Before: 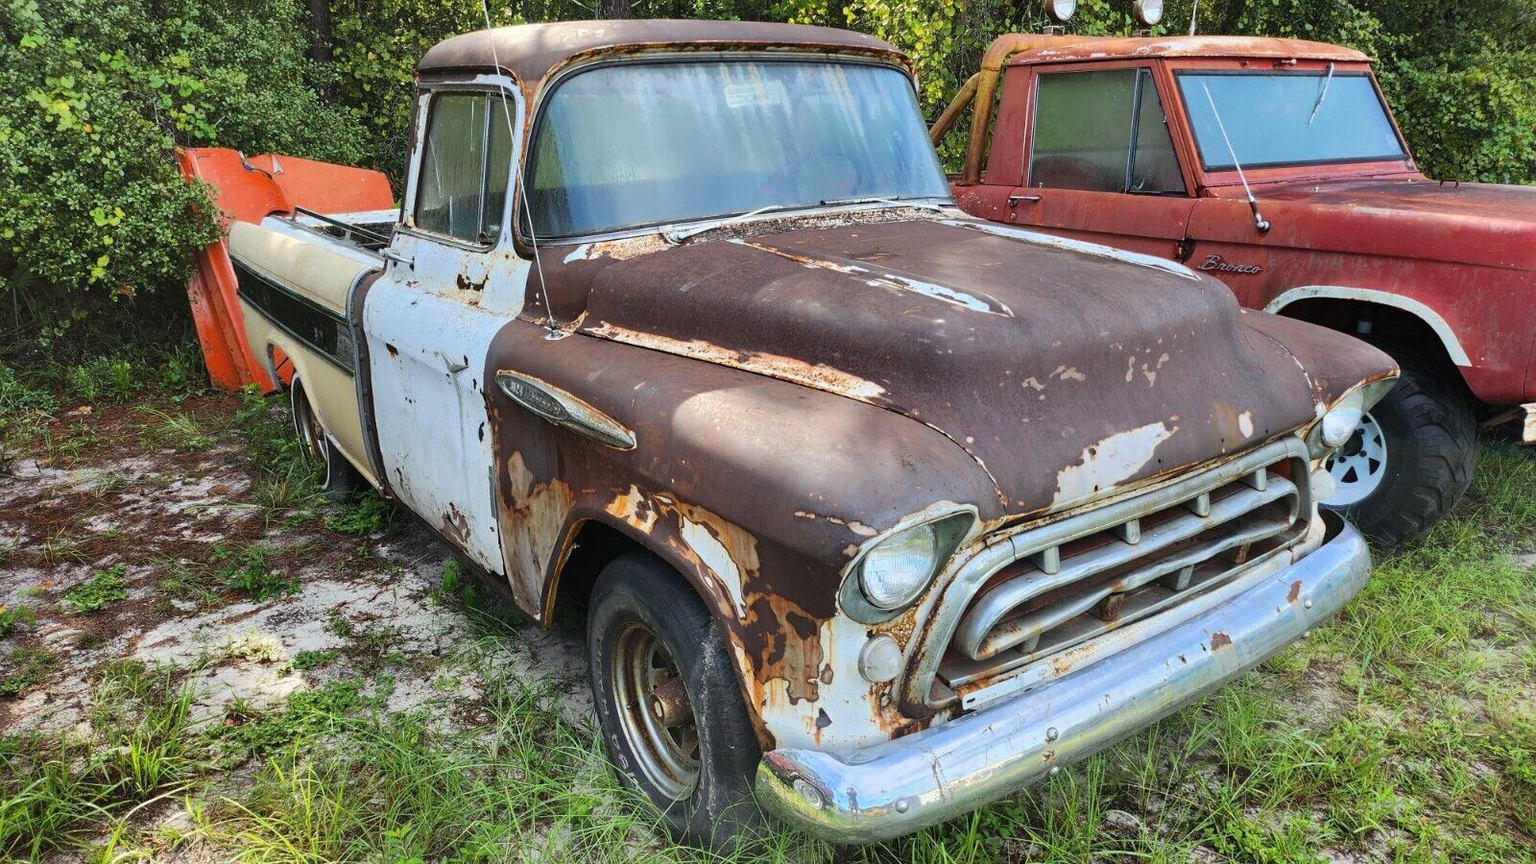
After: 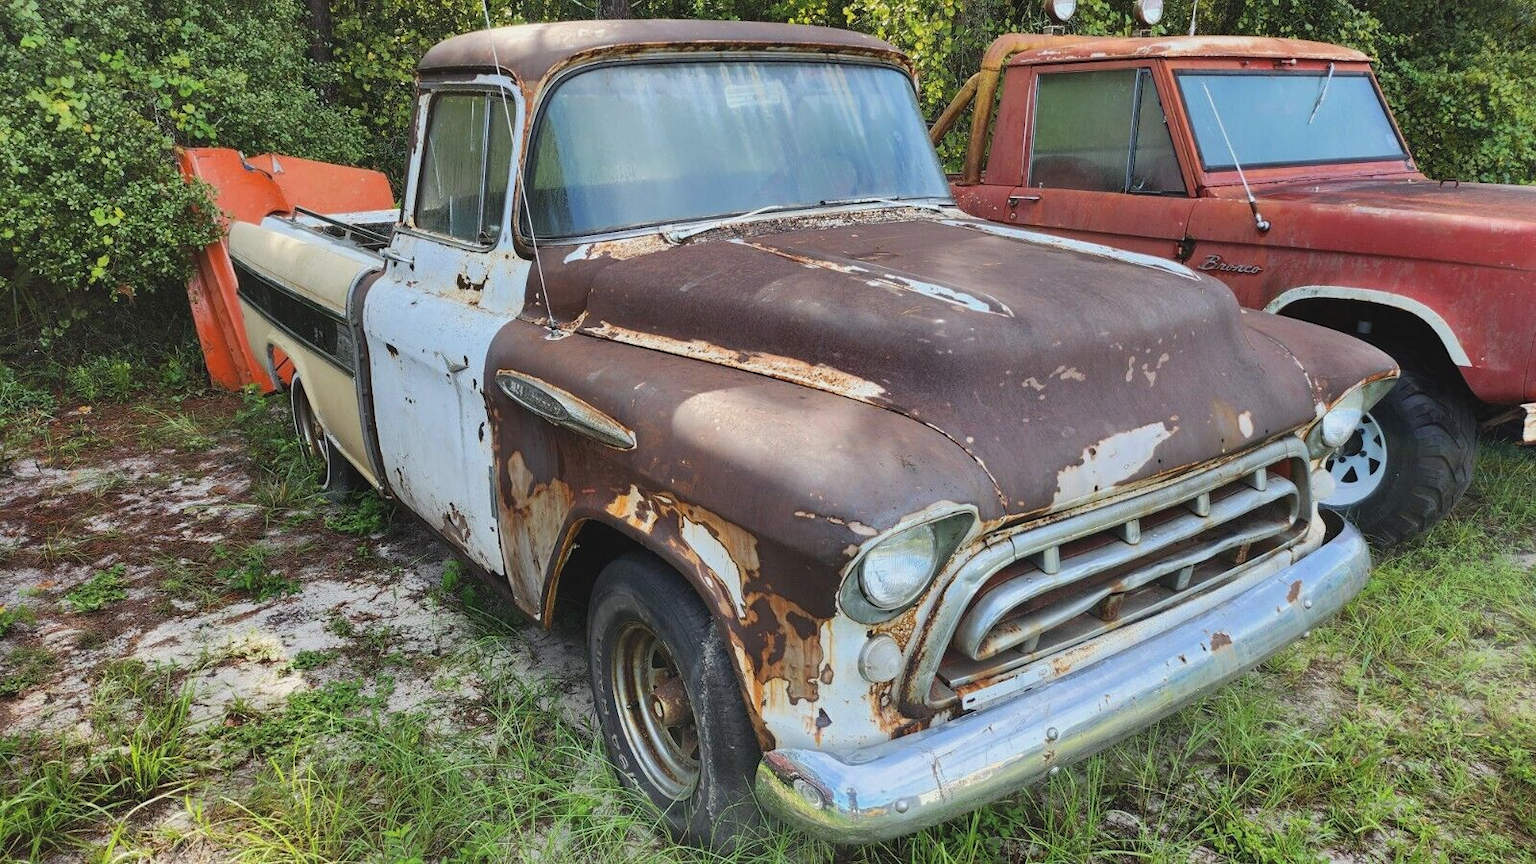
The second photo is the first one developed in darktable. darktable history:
contrast brightness saturation: contrast -0.097, saturation -0.104
